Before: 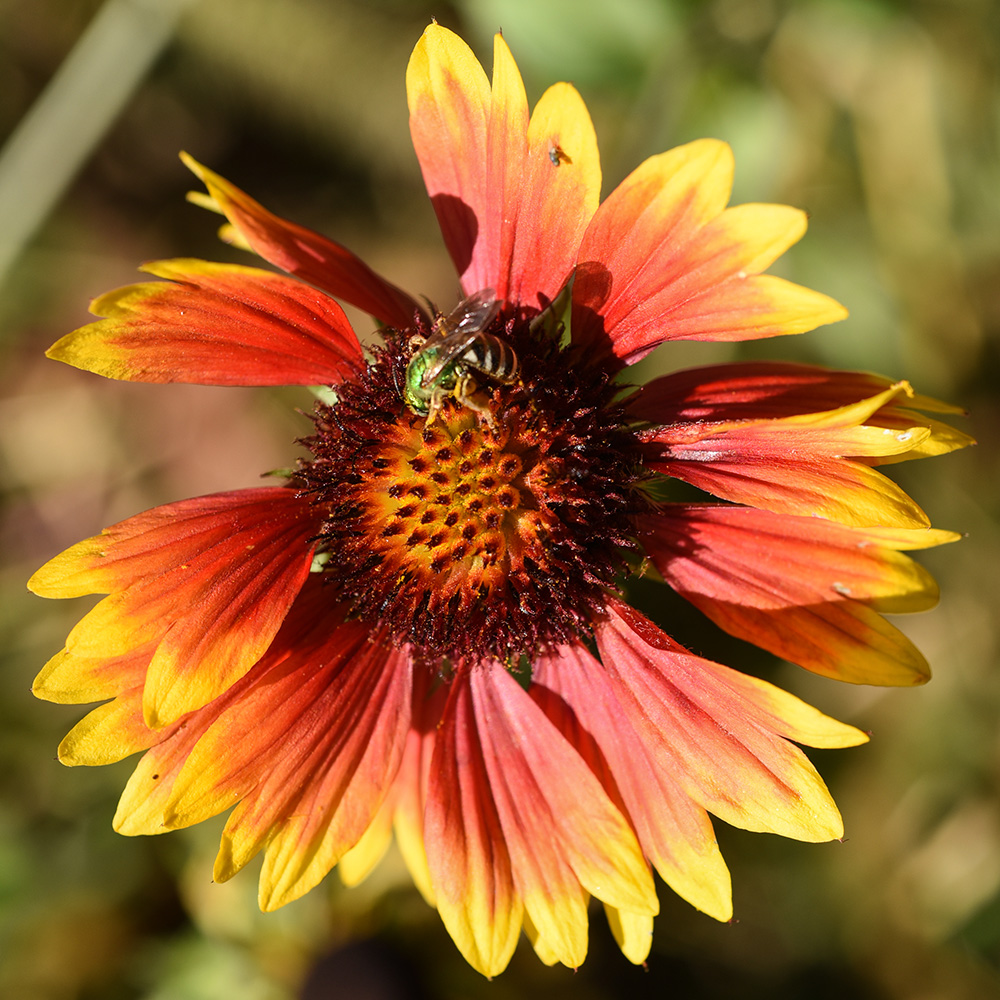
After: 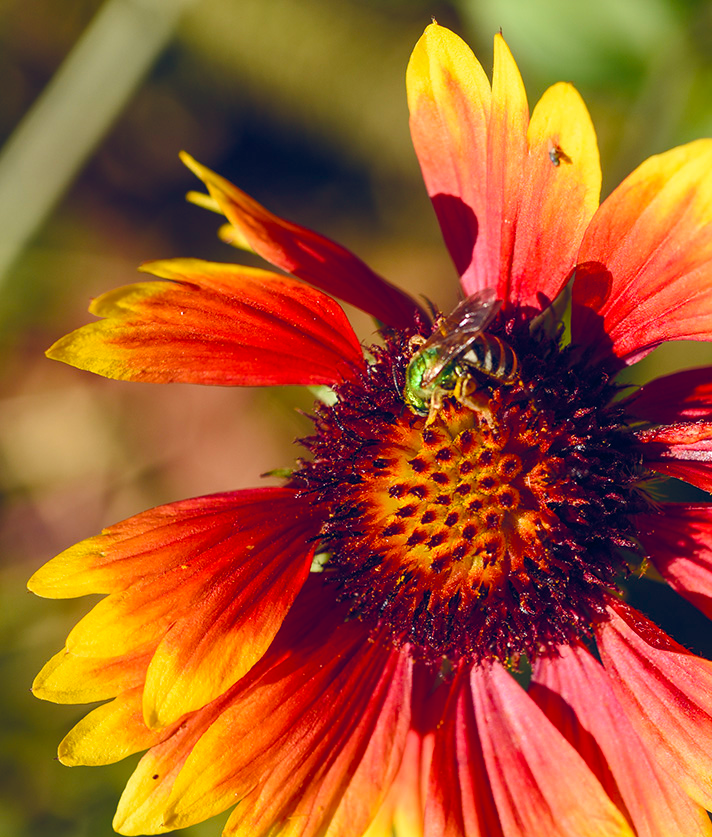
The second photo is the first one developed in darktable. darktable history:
crop: right 28.705%, bottom 16.285%
color balance rgb: power › hue 328.26°, global offset › luminance 0.375%, global offset › chroma 0.212%, global offset › hue 255.3°, perceptual saturation grading › global saturation 20%, perceptual saturation grading › highlights -14.437%, perceptual saturation grading › shadows 49.597%, global vibrance 20%
